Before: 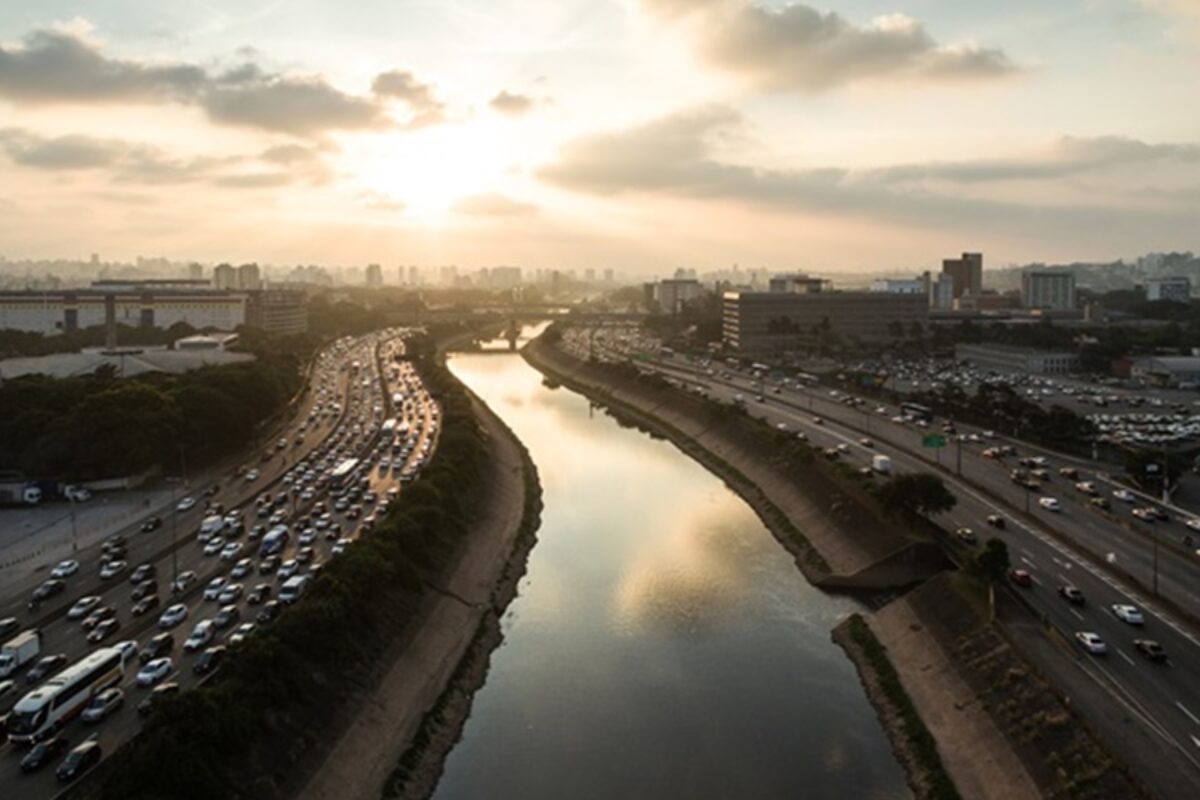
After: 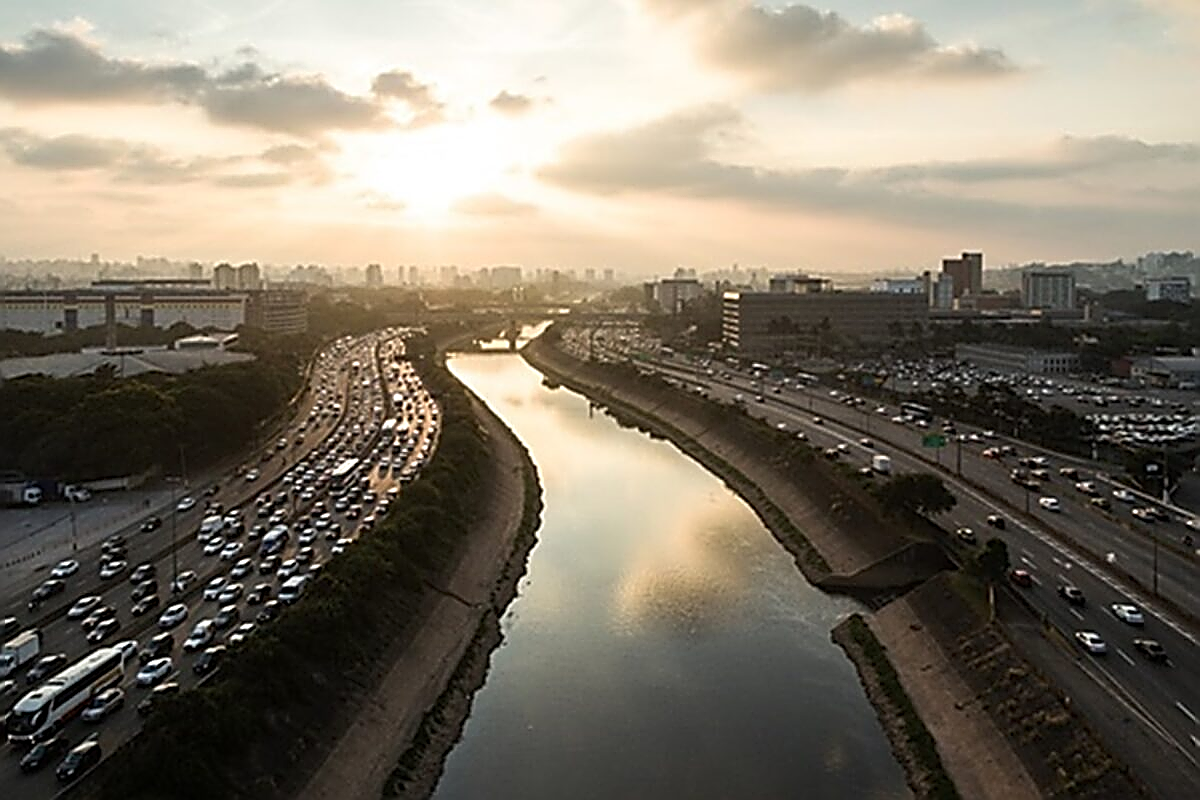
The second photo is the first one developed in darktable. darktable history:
sharpen: amount 2
